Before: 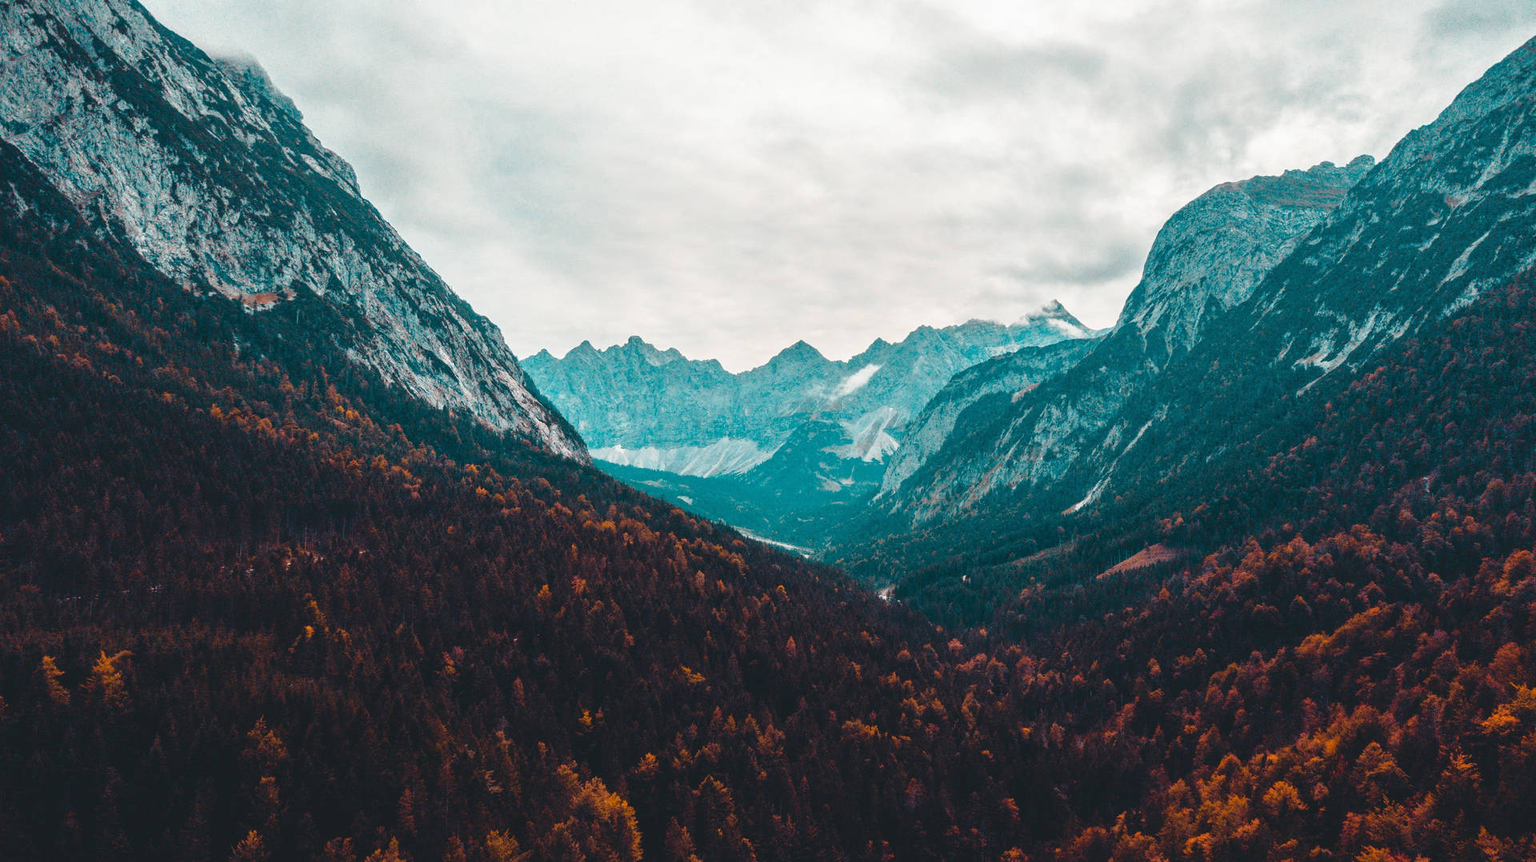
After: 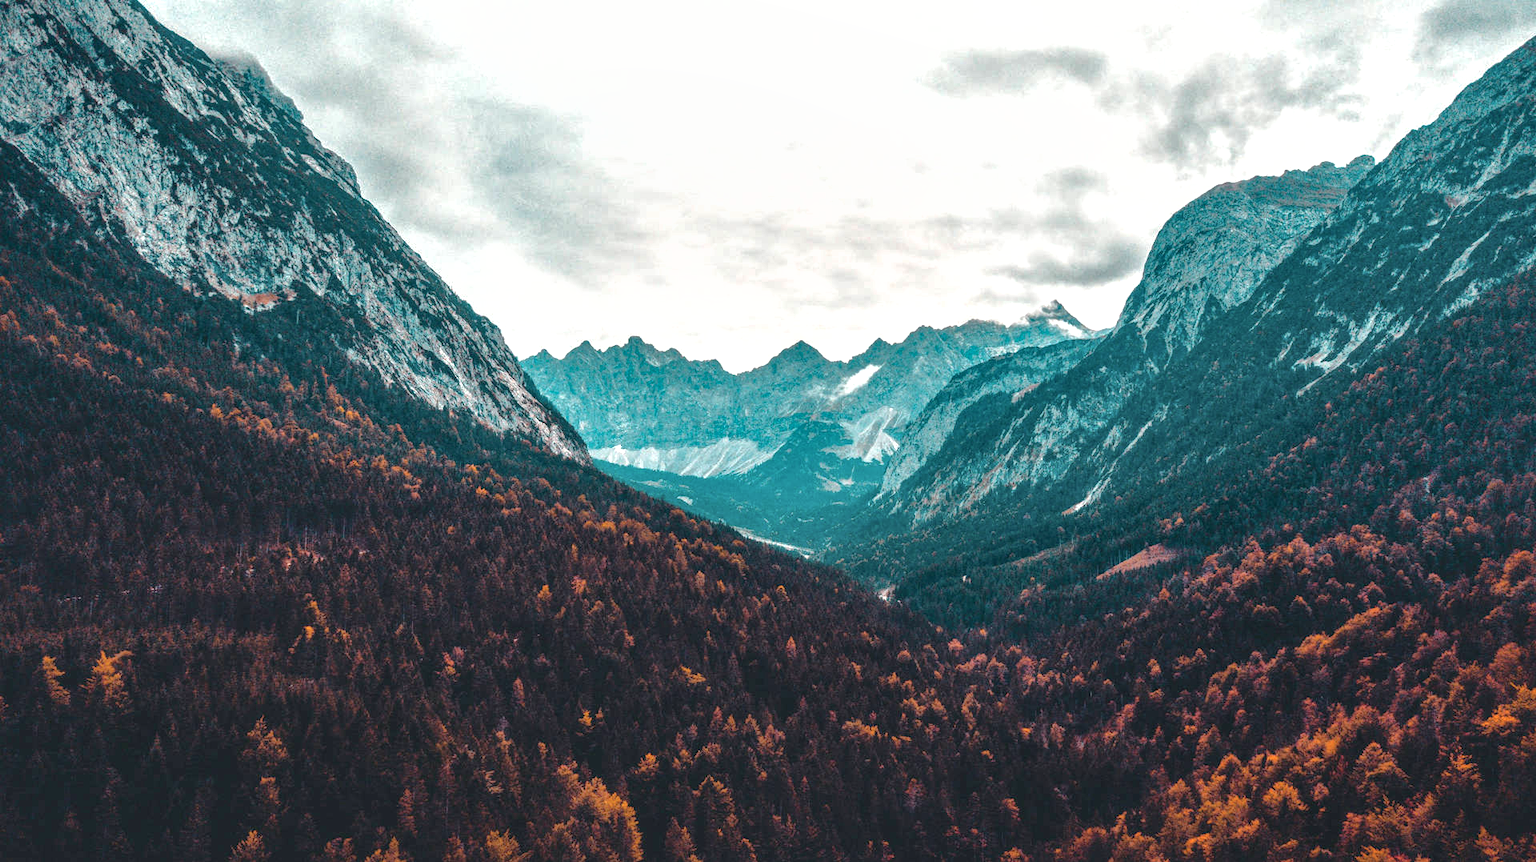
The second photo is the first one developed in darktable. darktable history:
shadows and highlights: shadows color adjustment 97.68%
contrast brightness saturation: saturation -0.06
tone equalizer: -8 EV -0.455 EV, -7 EV -0.395 EV, -6 EV -0.3 EV, -5 EV -0.239 EV, -3 EV 0.197 EV, -2 EV 0.315 EV, -1 EV 0.387 EV, +0 EV 0.401 EV, edges refinement/feathering 500, mask exposure compensation -1.57 EV, preserve details no
local contrast: detail 130%
